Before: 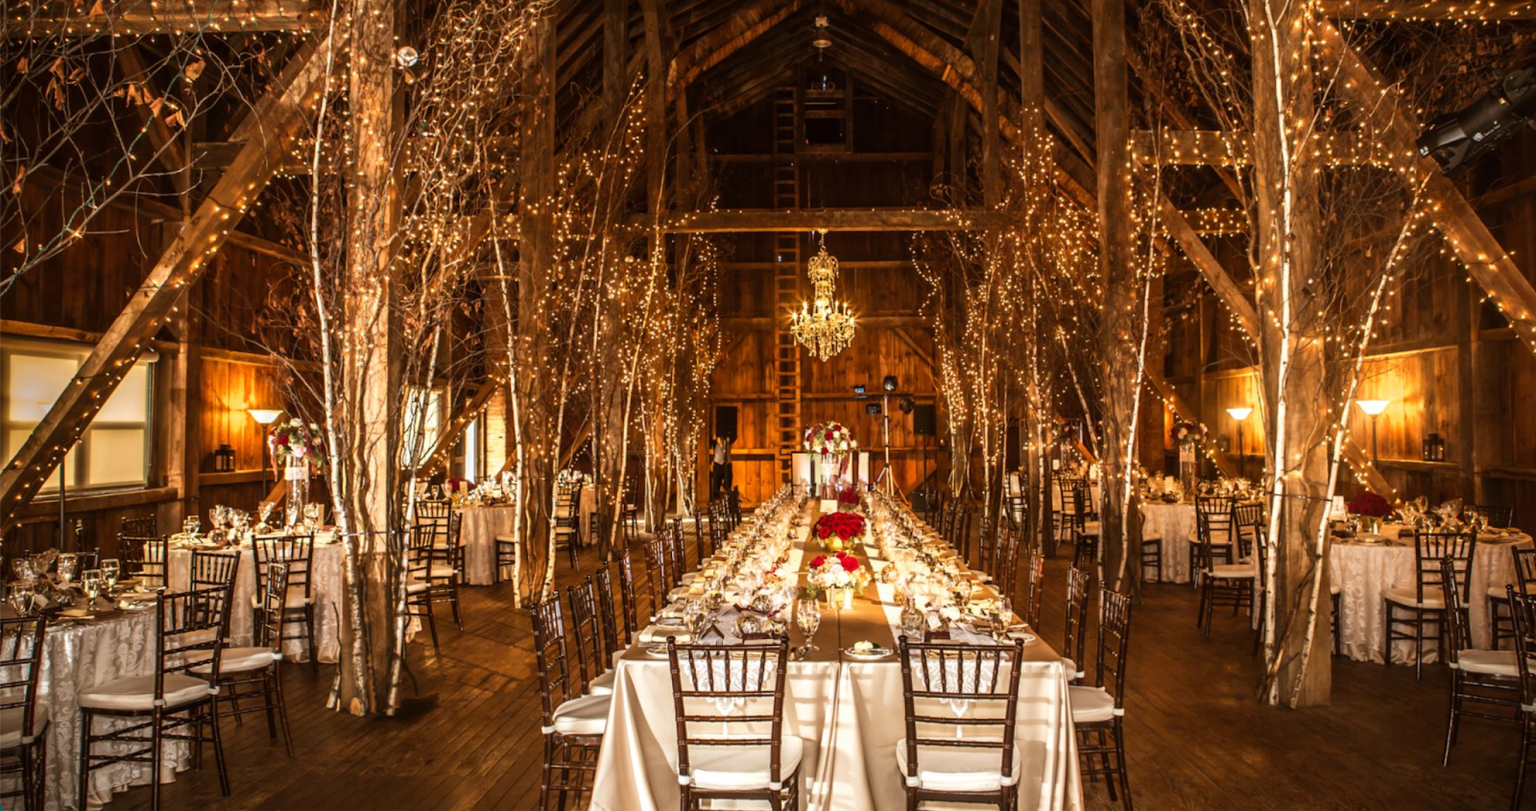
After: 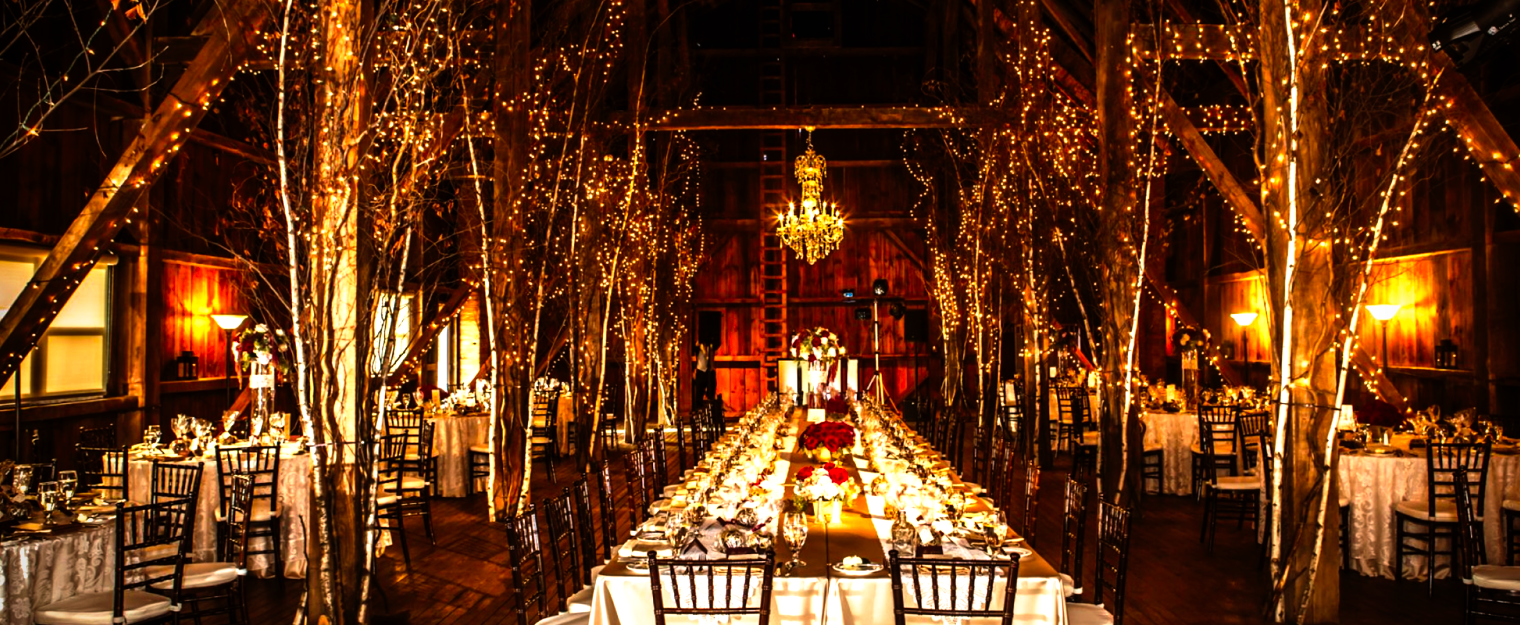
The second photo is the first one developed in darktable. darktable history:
tone curve: curves: ch0 [(0, 0) (0.003, 0.001) (0.011, 0.002) (0.025, 0.002) (0.044, 0.006) (0.069, 0.01) (0.1, 0.017) (0.136, 0.023) (0.177, 0.038) (0.224, 0.066) (0.277, 0.118) (0.335, 0.185) (0.399, 0.264) (0.468, 0.365) (0.543, 0.475) (0.623, 0.606) (0.709, 0.759) (0.801, 0.923) (0.898, 0.999) (1, 1)], preserve colors none
crop and rotate: left 2.991%, top 13.302%, right 1.981%, bottom 12.636%
vignetting: saturation 0, unbound false
